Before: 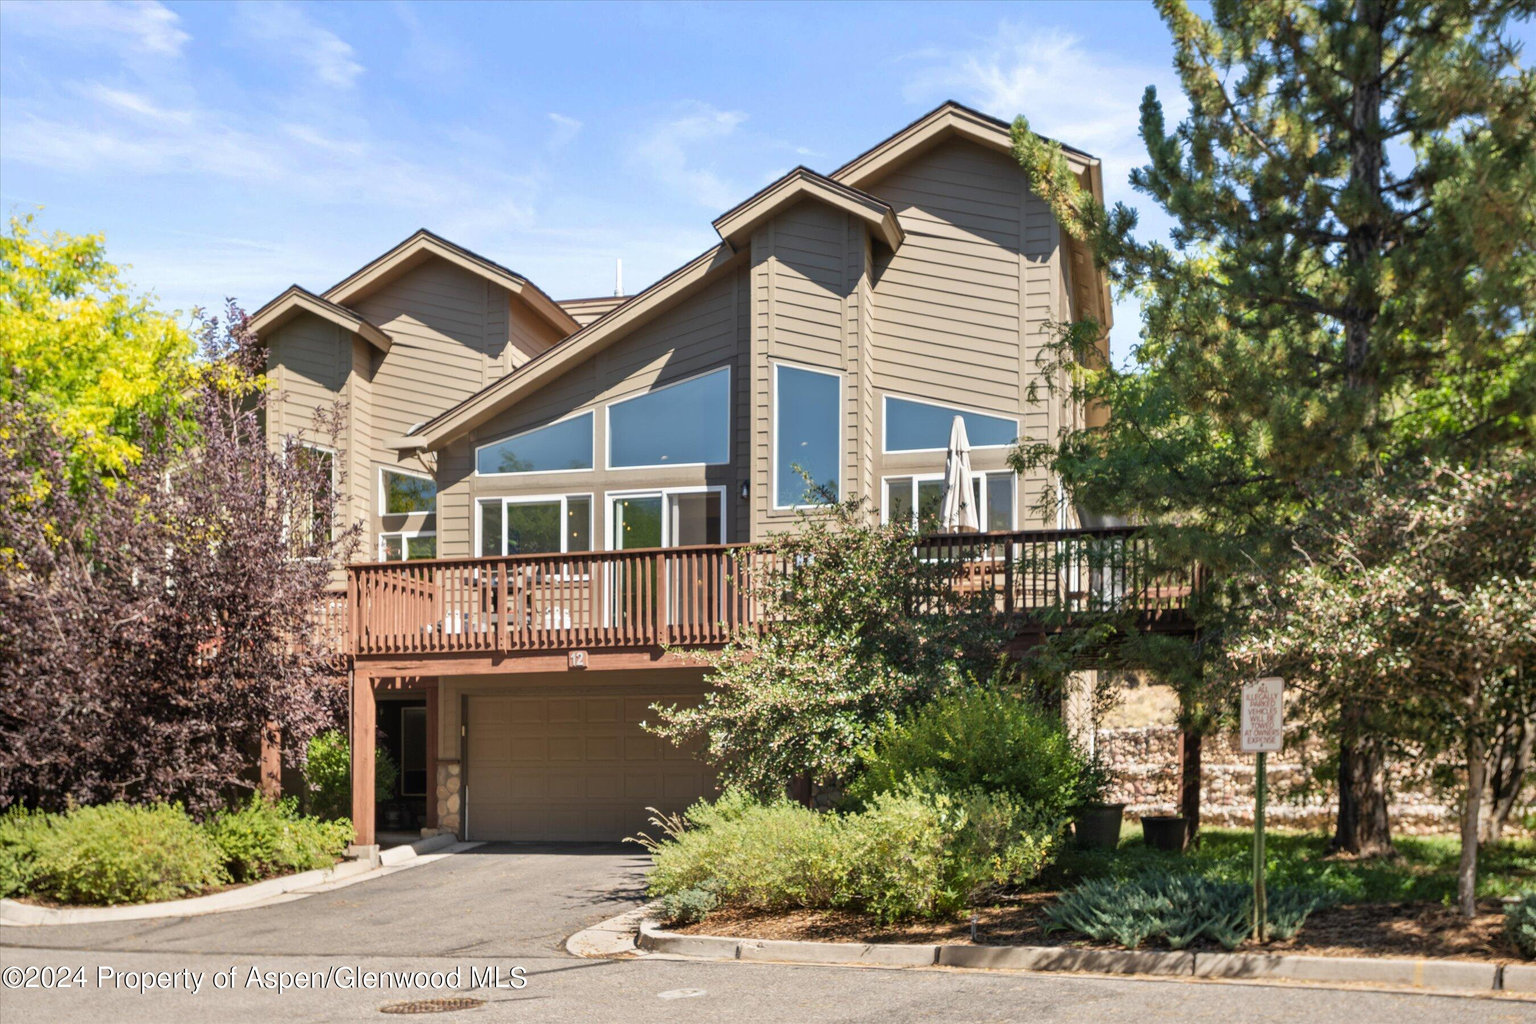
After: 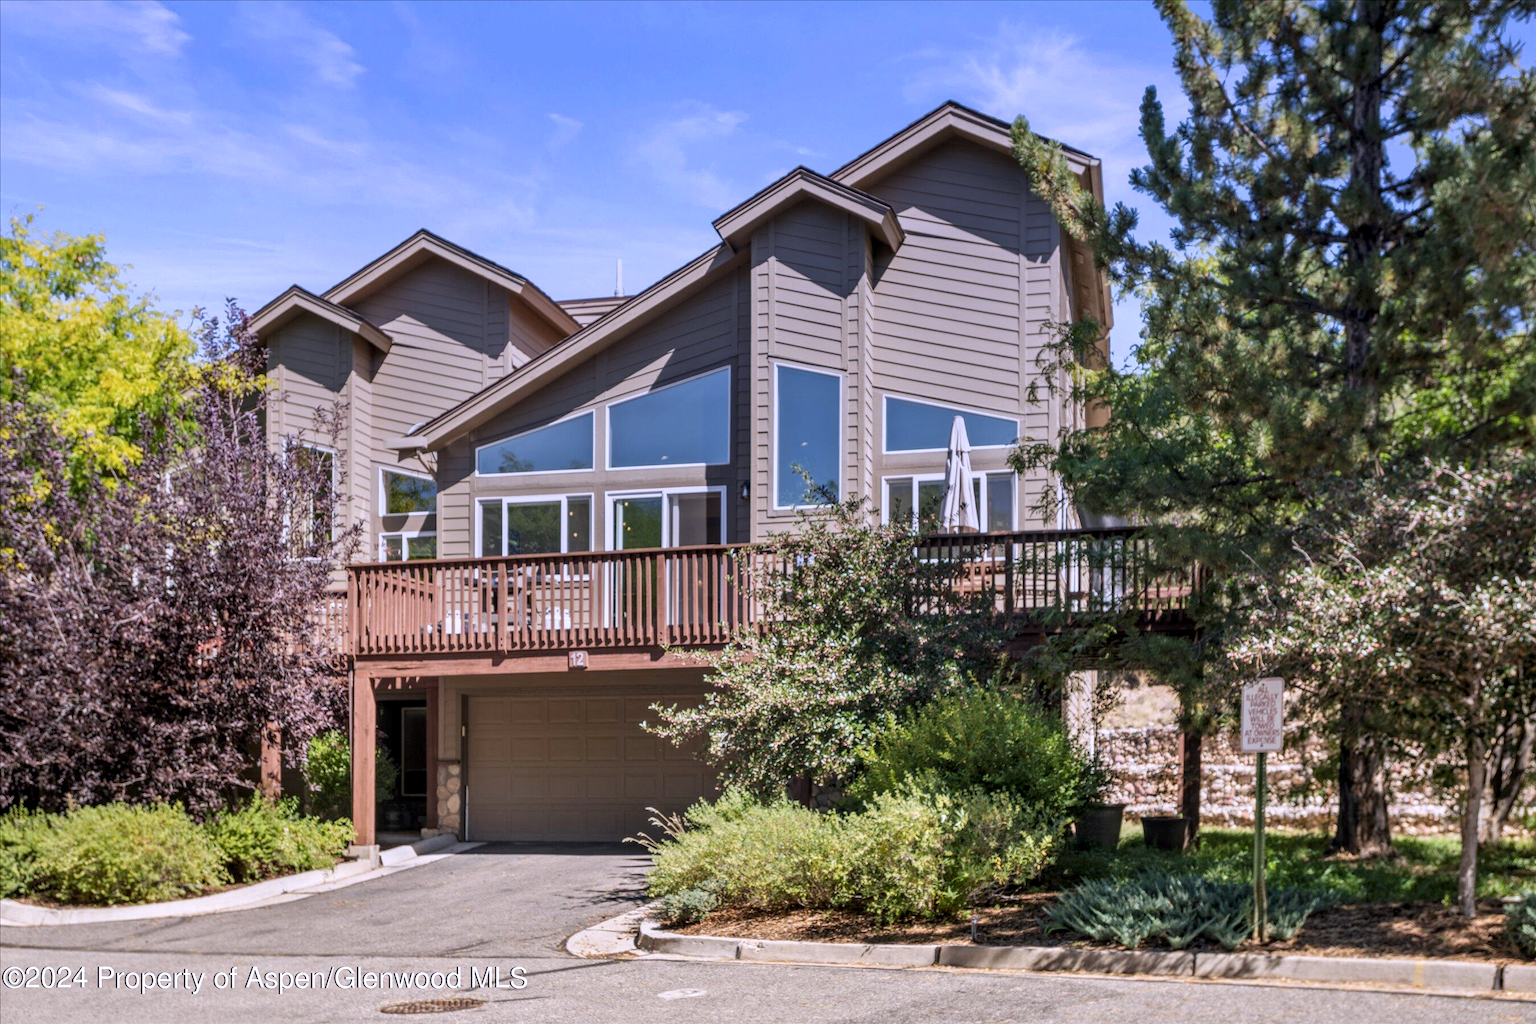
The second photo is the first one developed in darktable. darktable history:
local contrast: detail 130%
graduated density: hue 238.83°, saturation 50%
white balance: red 1.004, blue 1.096
